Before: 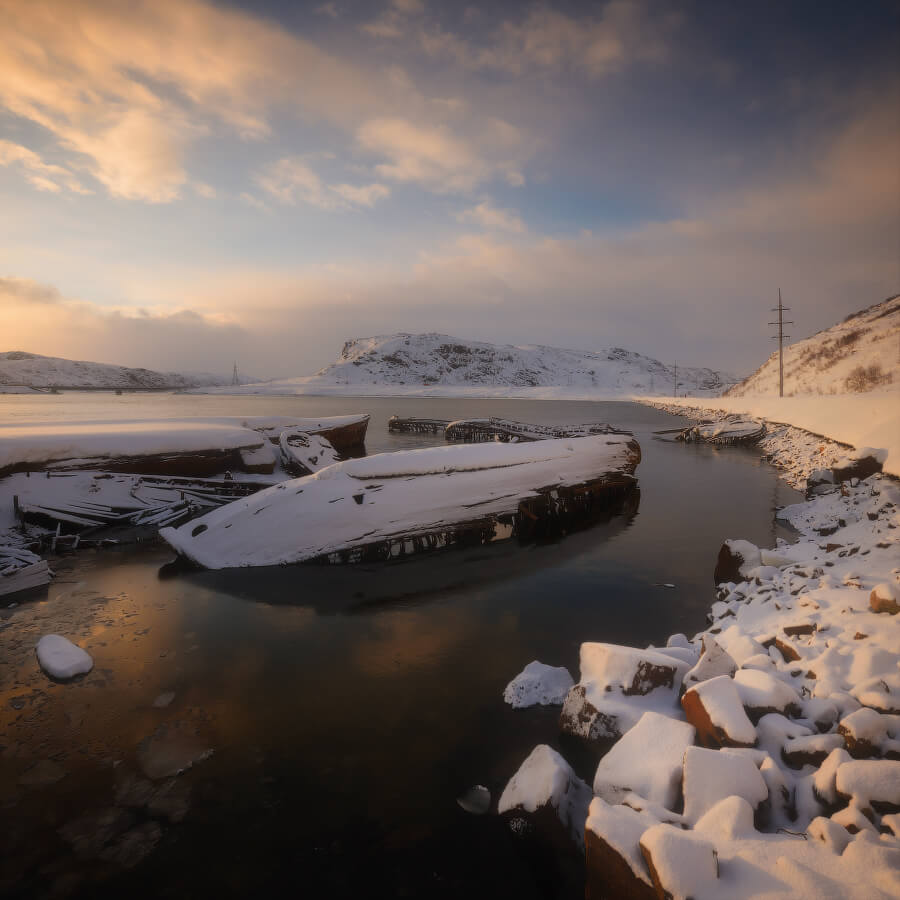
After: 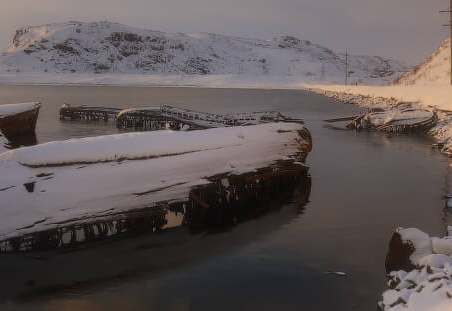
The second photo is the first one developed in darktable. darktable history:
crop: left 36.607%, top 34.735%, right 13.146%, bottom 30.611%
color balance: mode lift, gamma, gain (sRGB)
